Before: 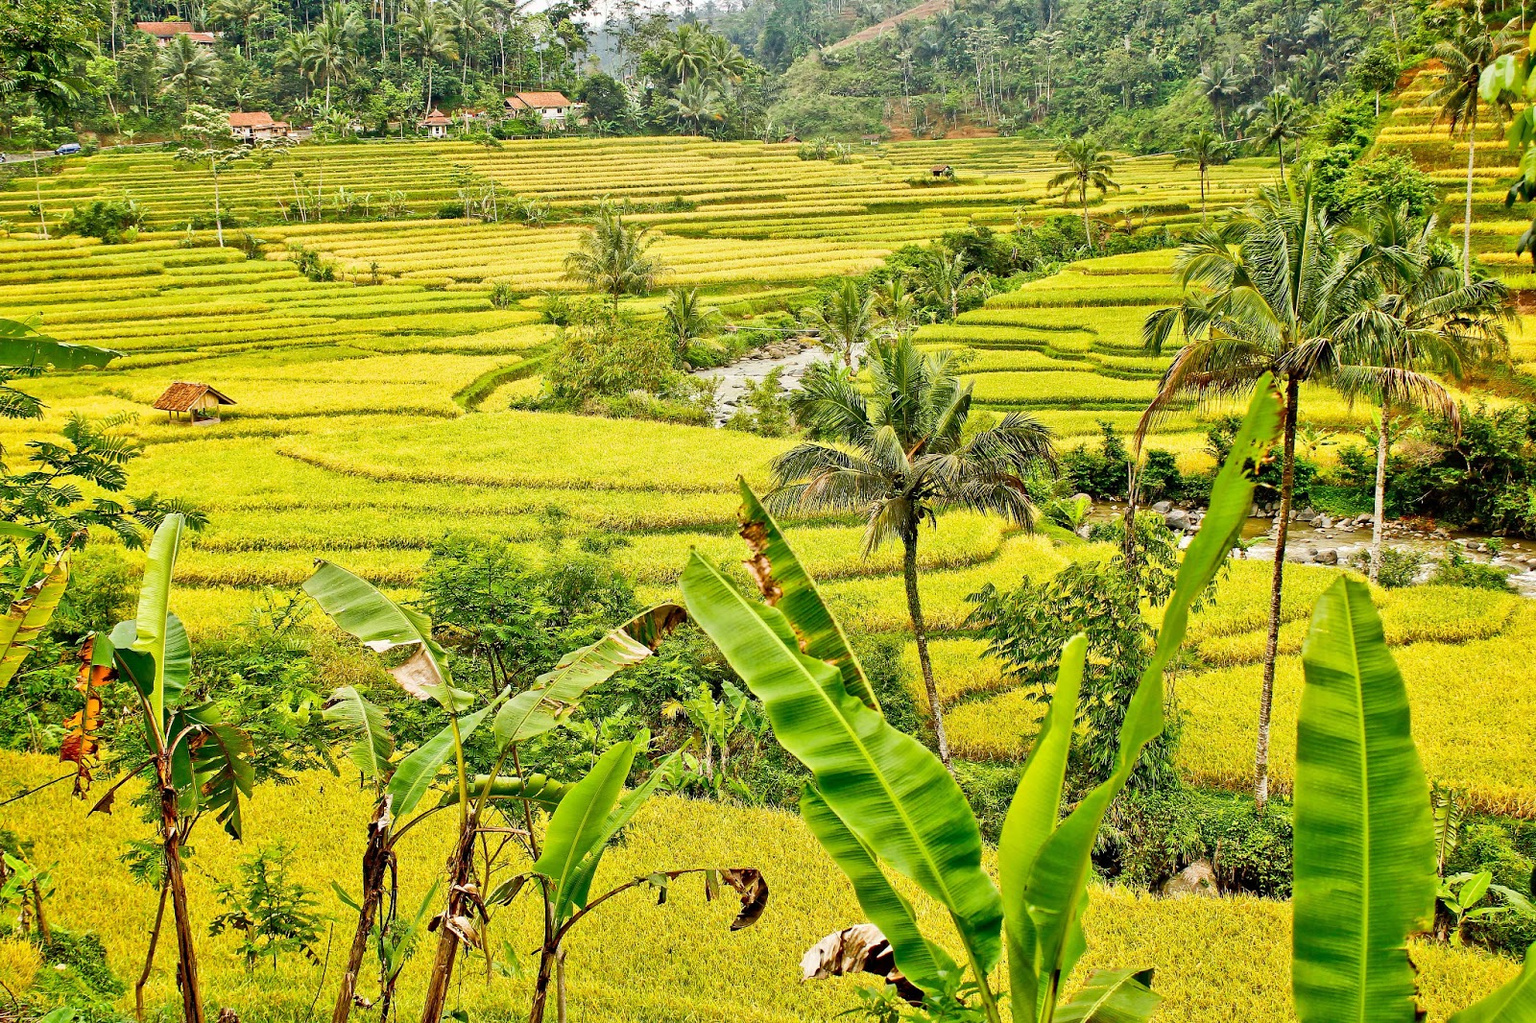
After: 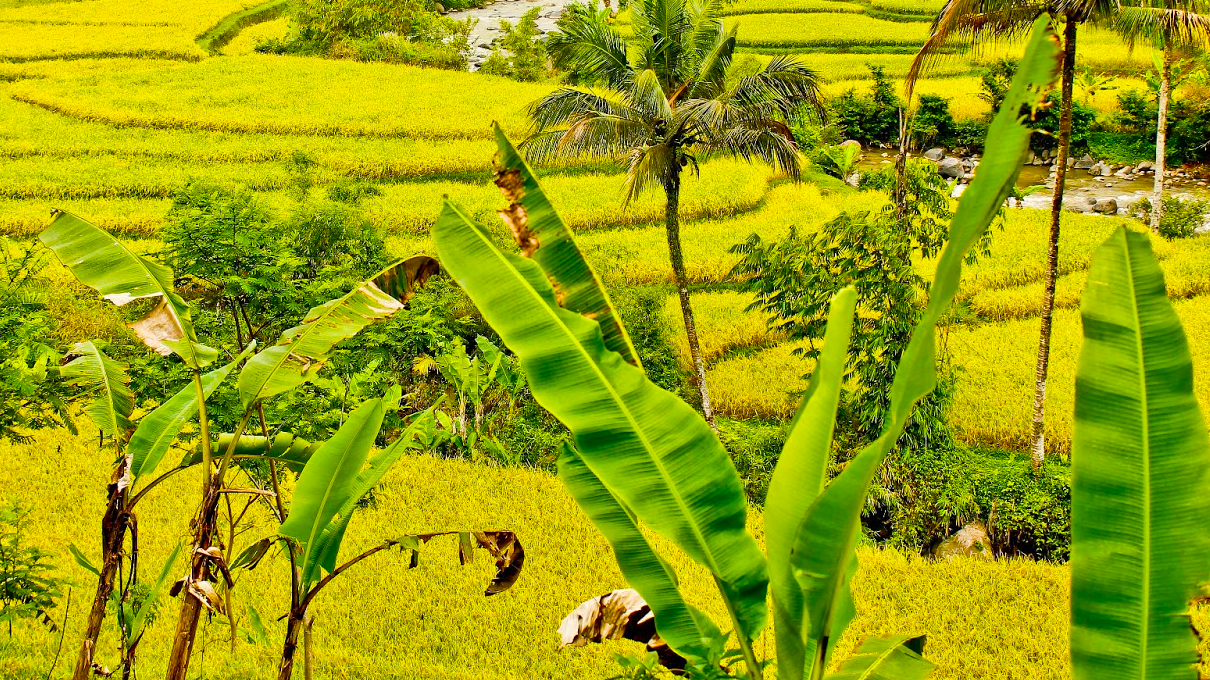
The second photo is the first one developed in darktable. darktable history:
crop and rotate: left 17.299%, top 35.115%, right 7.015%, bottom 1.024%
color balance rgb: linear chroma grading › global chroma 15%, perceptual saturation grading › global saturation 30%
